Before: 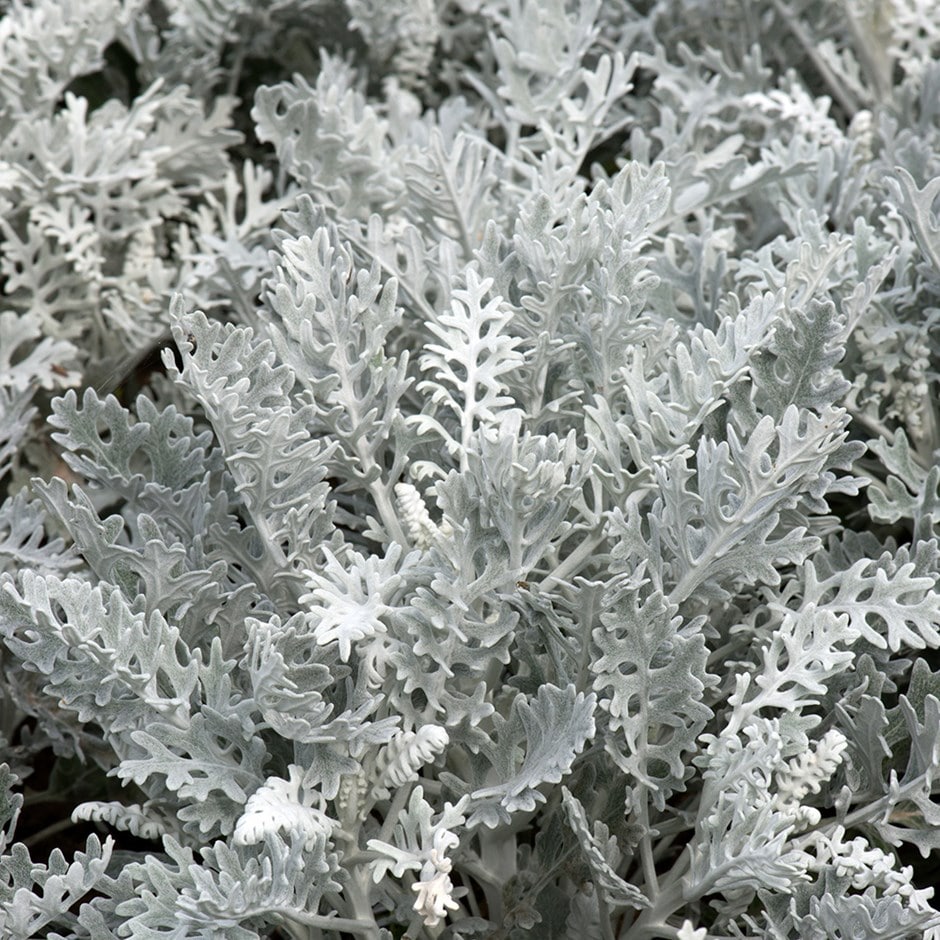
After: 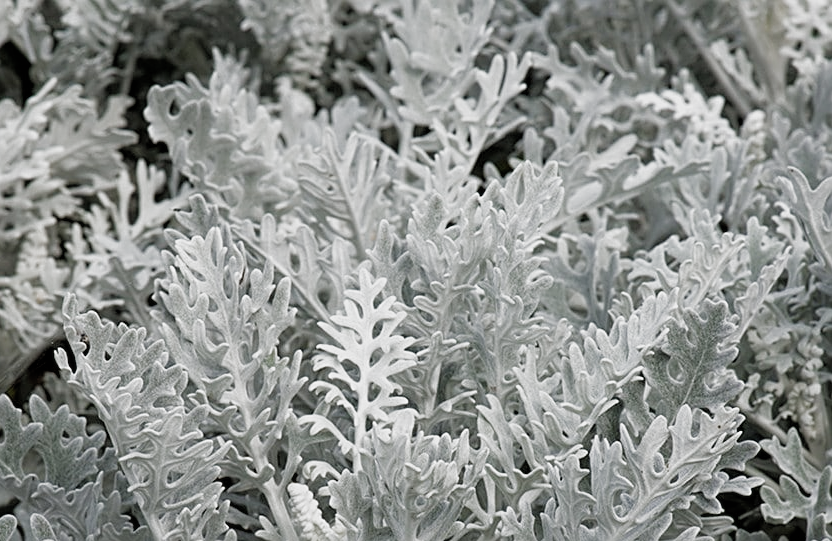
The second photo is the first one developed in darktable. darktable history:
crop and rotate: left 11.406%, bottom 42.361%
exposure: black level correction 0.001, exposure -0.198 EV, compensate highlight preservation false
sharpen: on, module defaults
filmic rgb: black relative exposure -8.03 EV, white relative exposure 3.92 EV, hardness 4.25, preserve chrominance RGB euclidean norm (legacy), color science v4 (2020)
